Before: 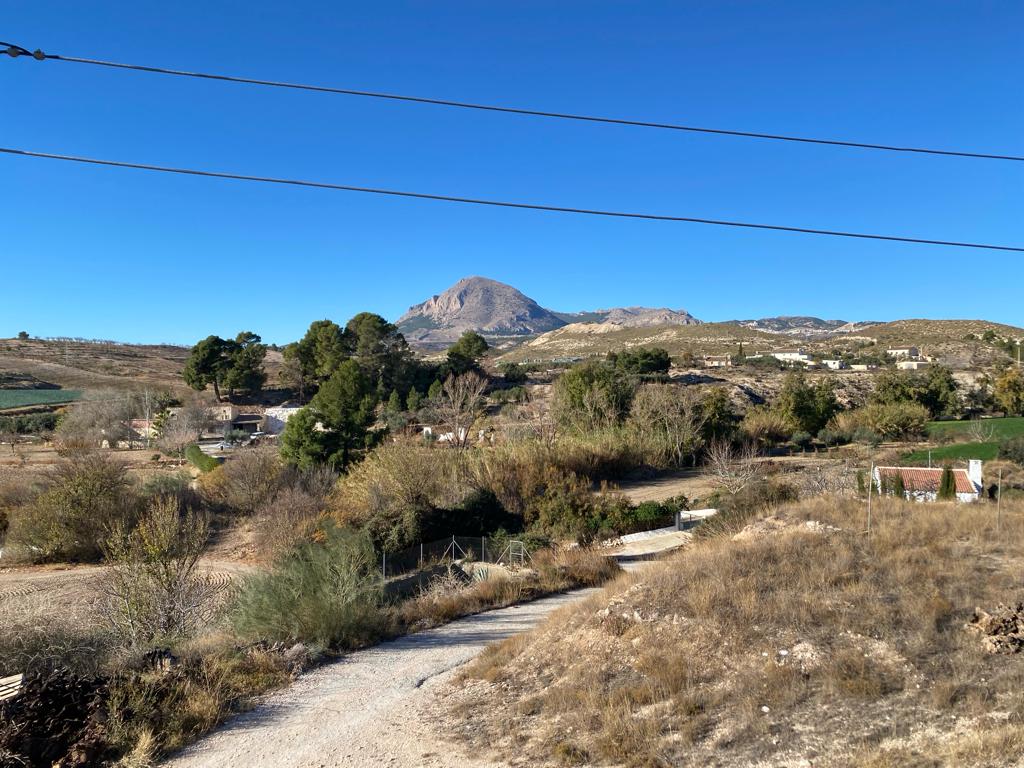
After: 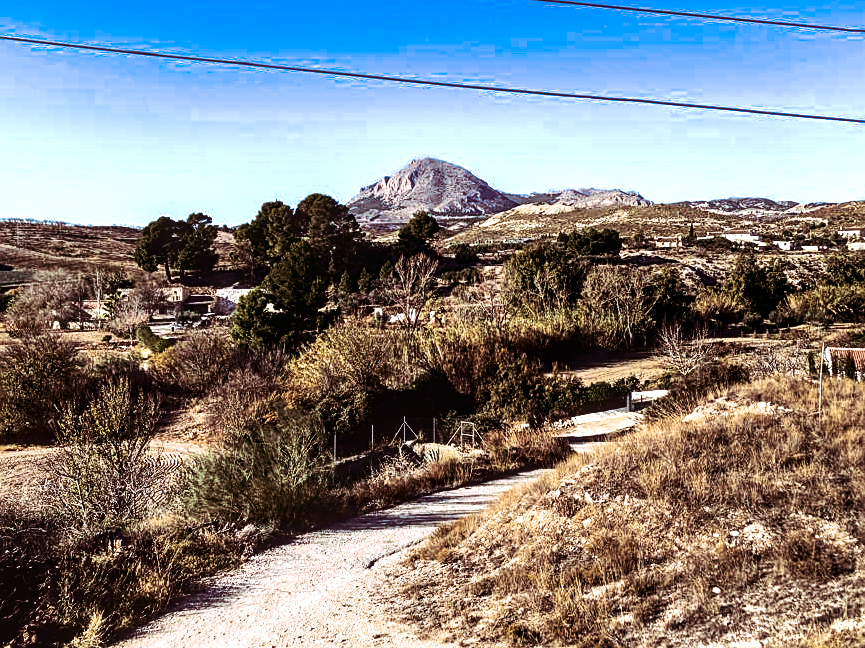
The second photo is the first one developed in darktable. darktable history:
tone equalizer: -8 EV -0.75 EV, -7 EV -0.7 EV, -6 EV -0.6 EV, -5 EV -0.4 EV, -3 EV 0.4 EV, -2 EV 0.6 EV, -1 EV 0.7 EV, +0 EV 0.75 EV, edges refinement/feathering 500, mask exposure compensation -1.57 EV, preserve details no
split-toning: highlights › hue 298.8°, highlights › saturation 0.73, compress 41.76%
crop and rotate: left 4.842%, top 15.51%, right 10.668%
sharpen: on, module defaults
contrast brightness saturation: contrast 0.22, brightness -0.19, saturation 0.24
local contrast: on, module defaults
